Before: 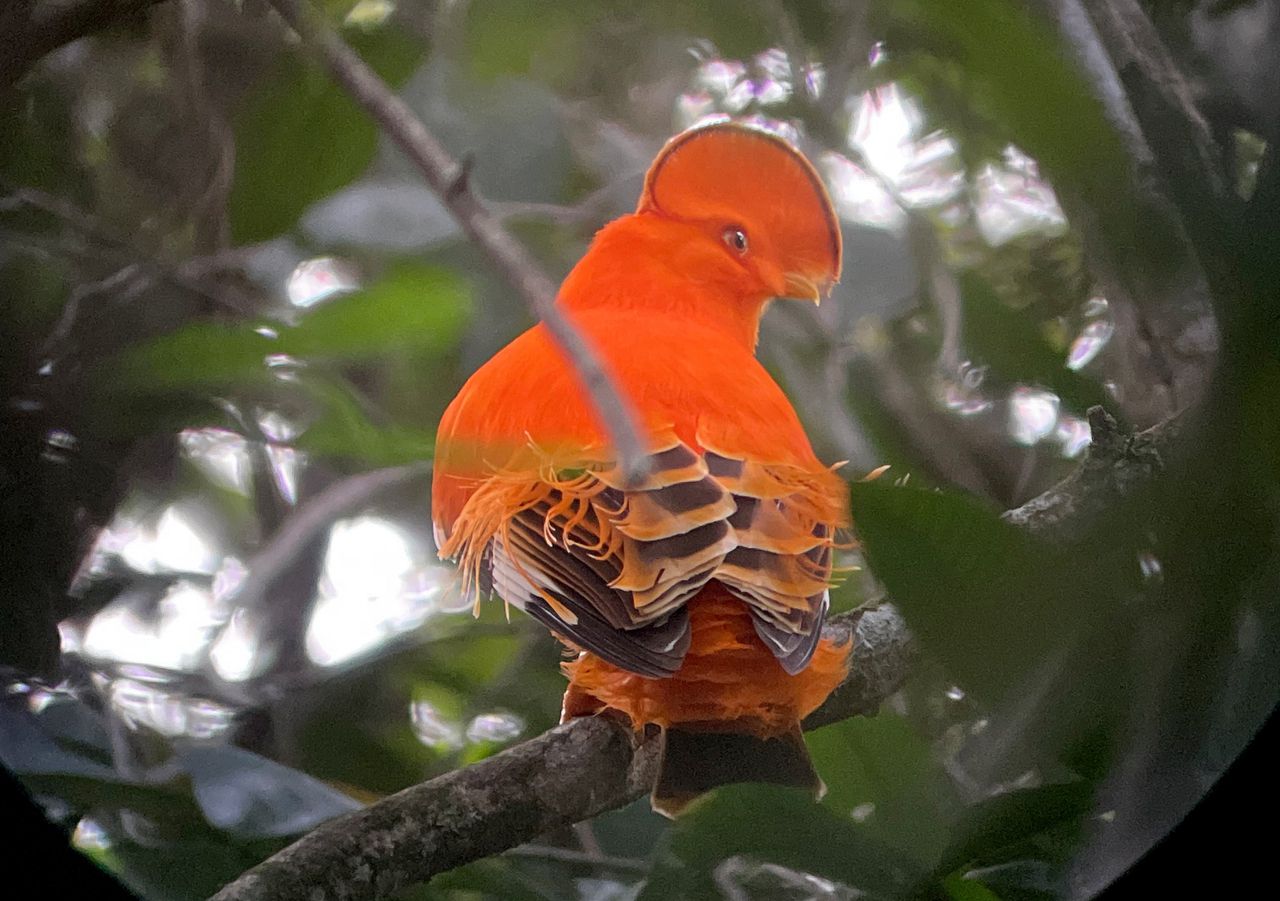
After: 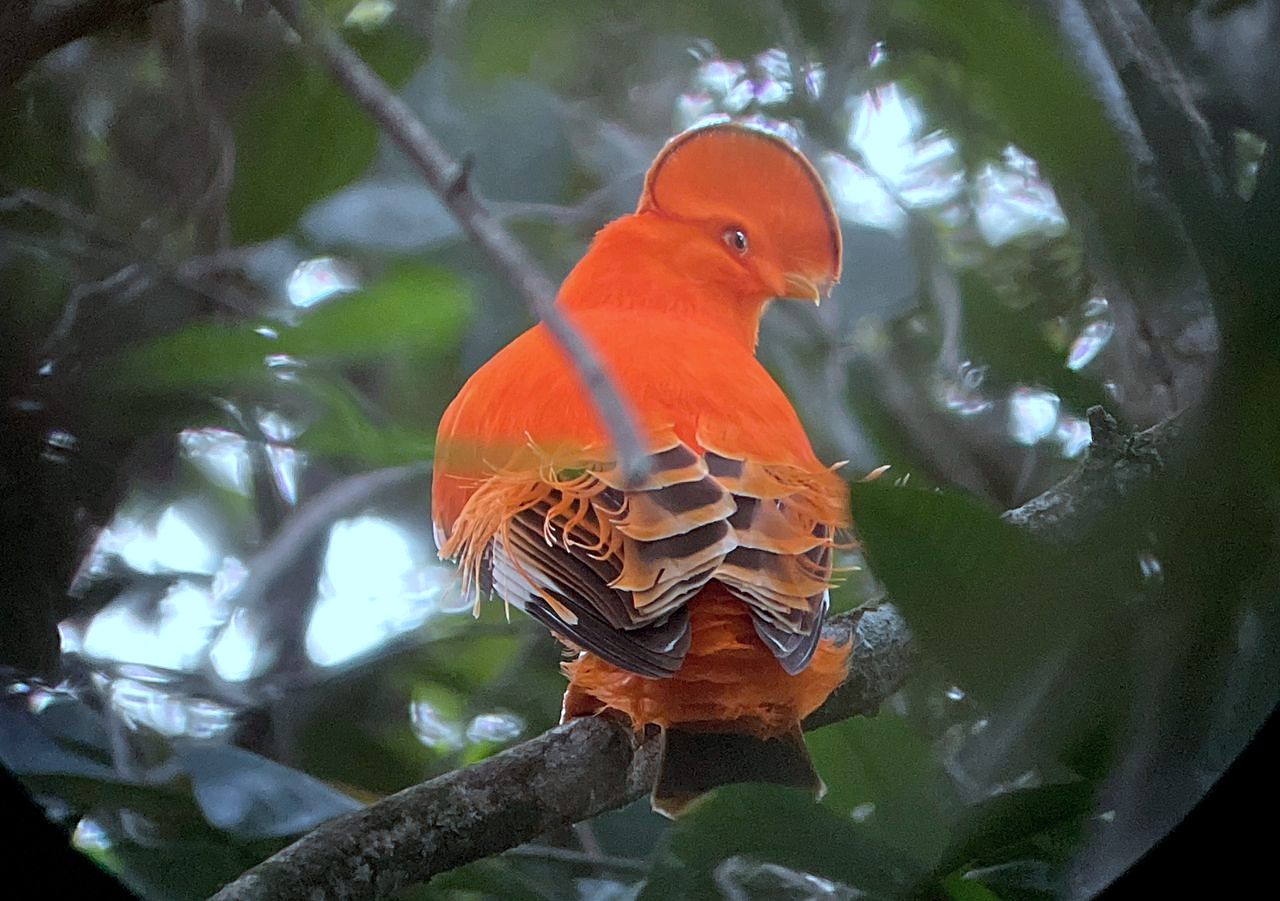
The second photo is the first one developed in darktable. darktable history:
color correction: highlights a* -10.69, highlights b* -19.19
sharpen: radius 1.864, amount 0.398, threshold 1.271
